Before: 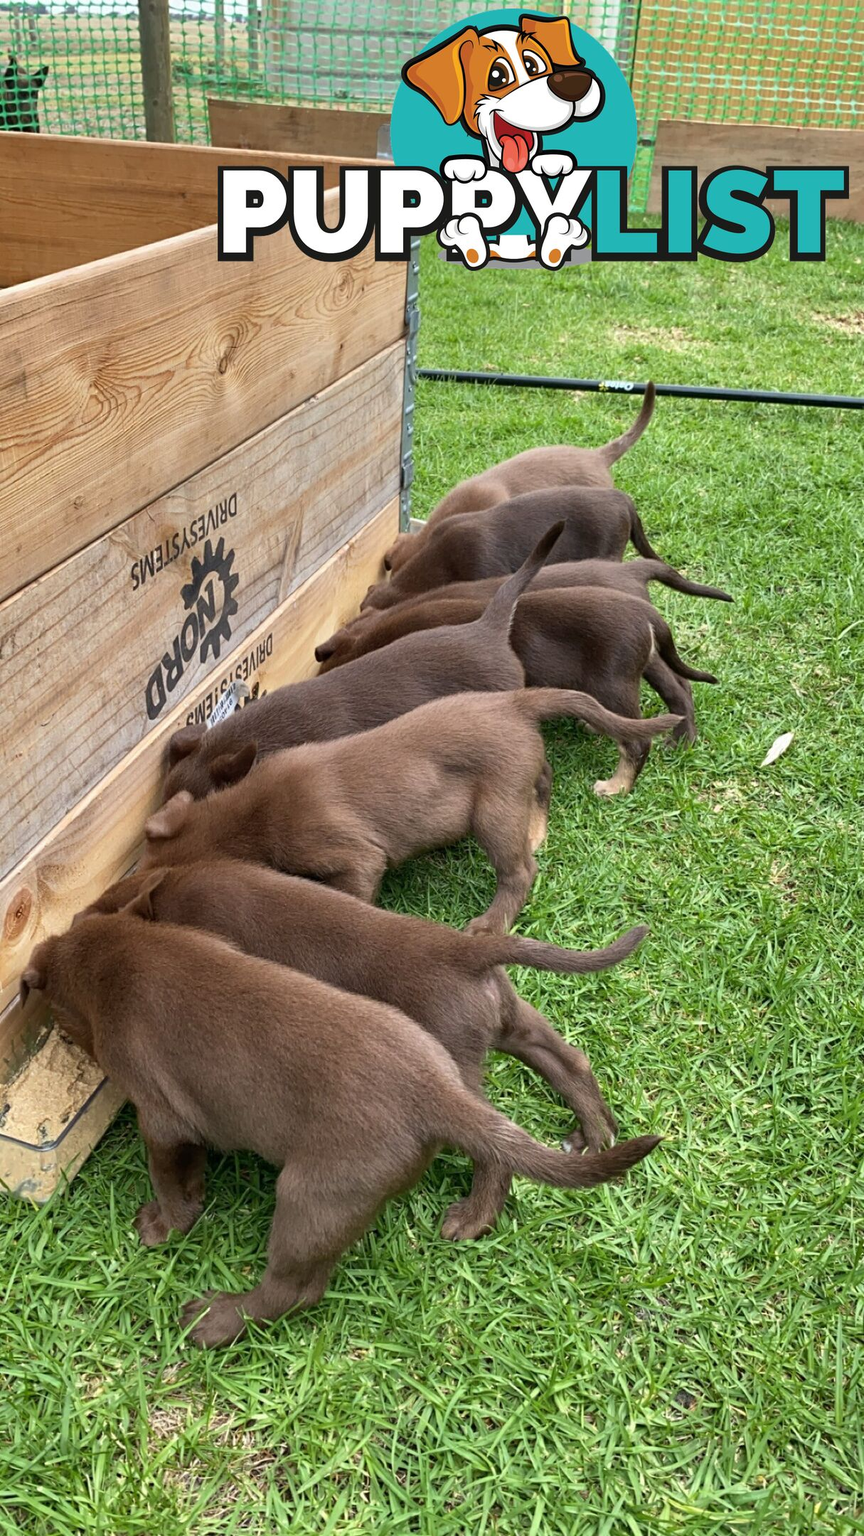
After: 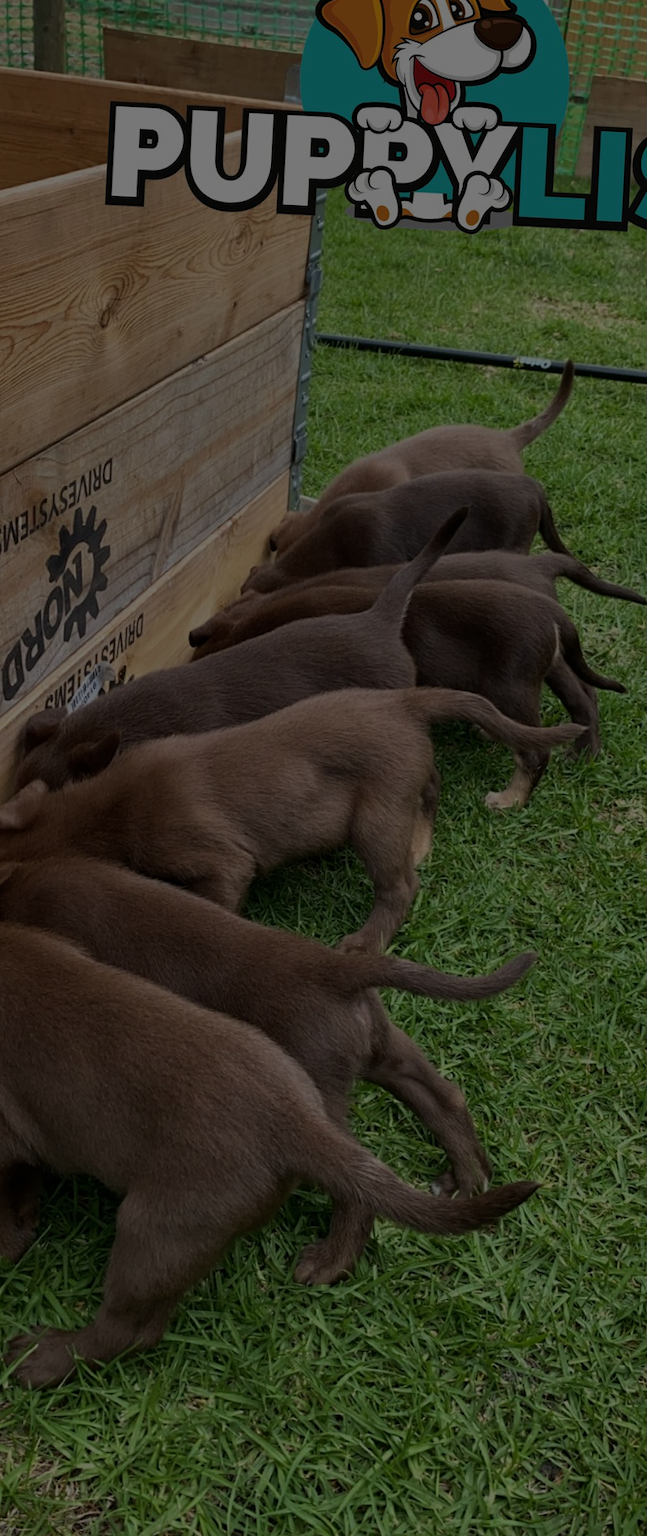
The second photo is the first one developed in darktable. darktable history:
exposure: exposure -2.435 EV, compensate highlight preservation false
crop and rotate: angle -2.94°, left 14.2%, top 0.025%, right 10.823%, bottom 0.05%
